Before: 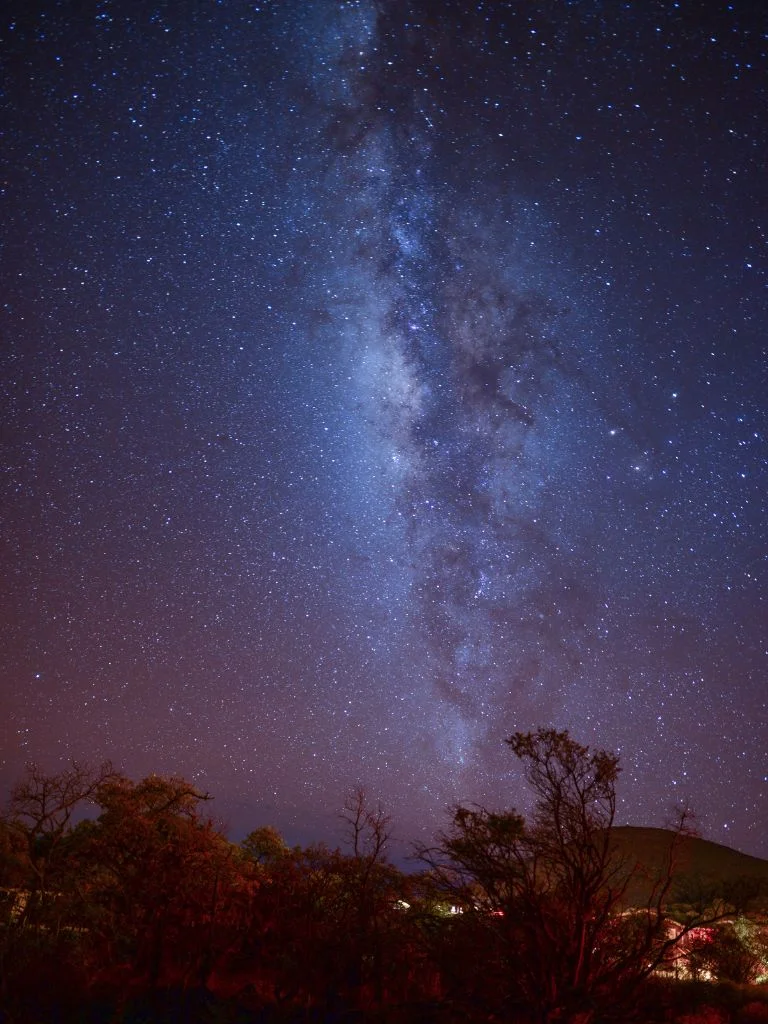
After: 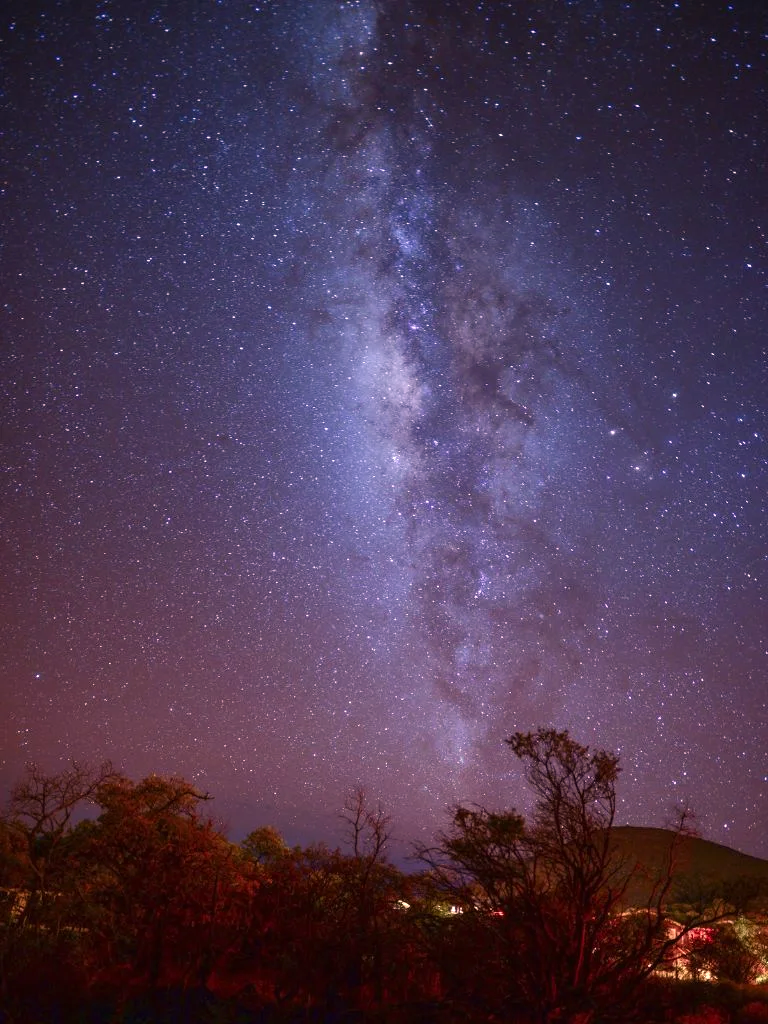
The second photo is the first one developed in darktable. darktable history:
exposure: black level correction 0, exposure 0.4 EV, compensate exposure bias true, compensate highlight preservation false
color correction: highlights a* 11.96, highlights b* 11.58
